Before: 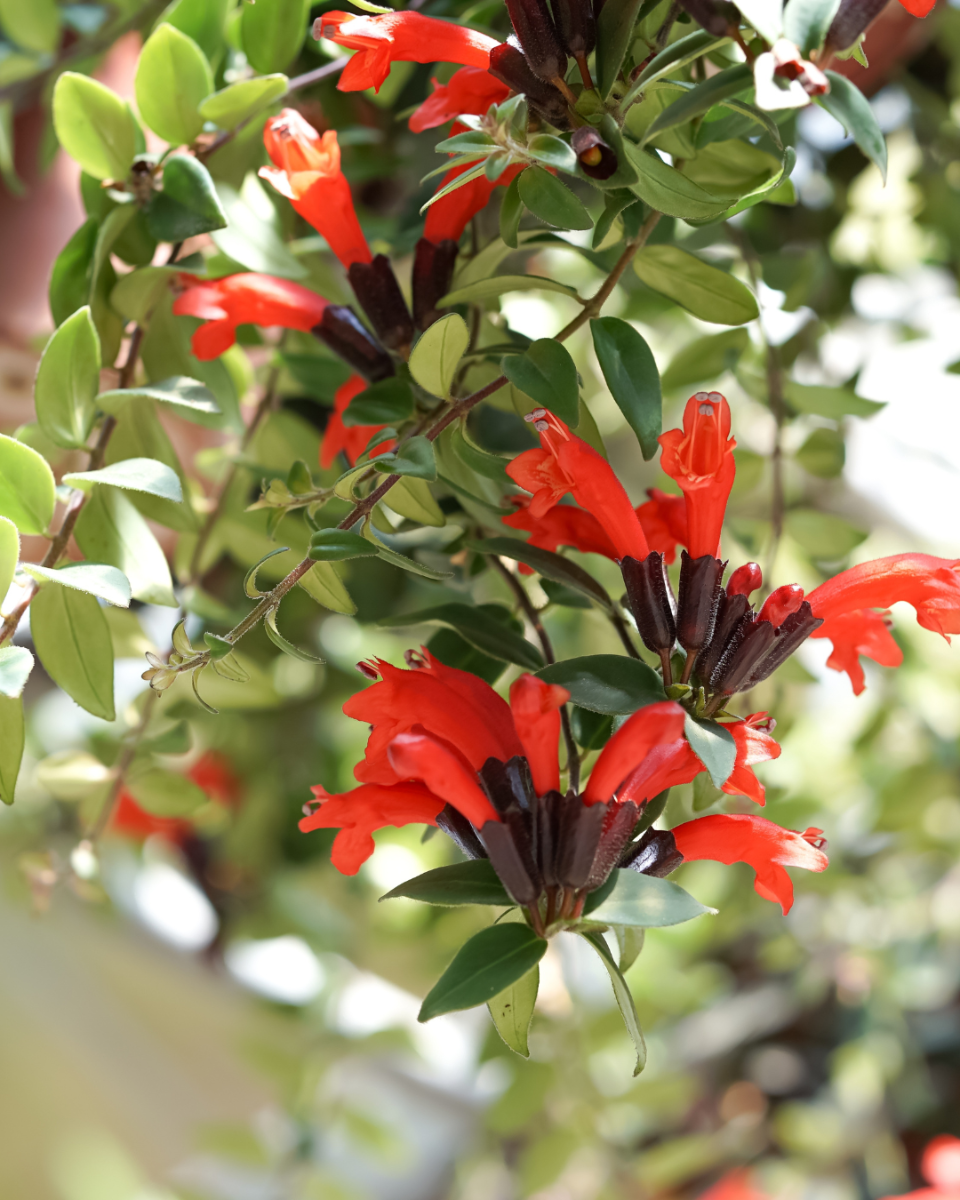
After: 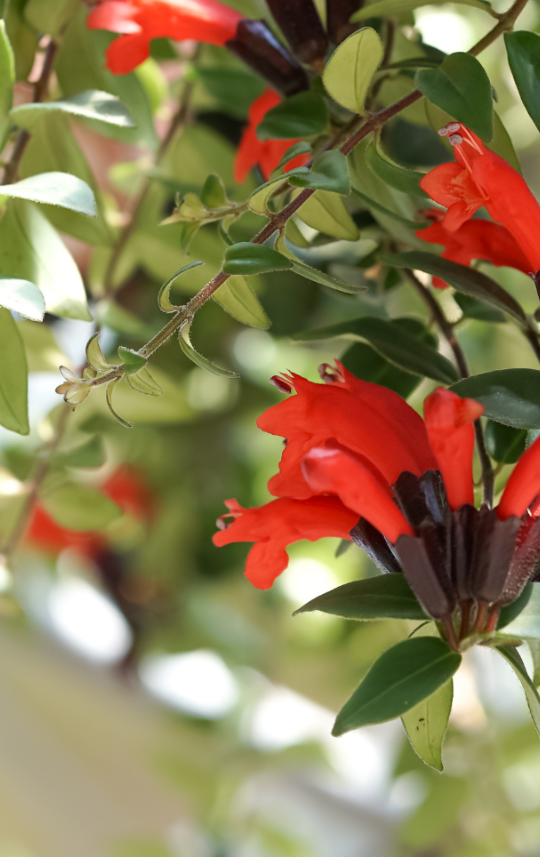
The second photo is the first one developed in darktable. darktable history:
crop: left 8.966%, top 23.852%, right 34.699%, bottom 4.703%
color zones: curves: ch0 [(0, 0.5) (0.143, 0.5) (0.286, 0.5) (0.429, 0.5) (0.62, 0.489) (0.714, 0.445) (0.844, 0.496) (1, 0.5)]; ch1 [(0, 0.5) (0.143, 0.5) (0.286, 0.5) (0.429, 0.5) (0.571, 0.5) (0.714, 0.523) (0.857, 0.5) (1, 0.5)]
